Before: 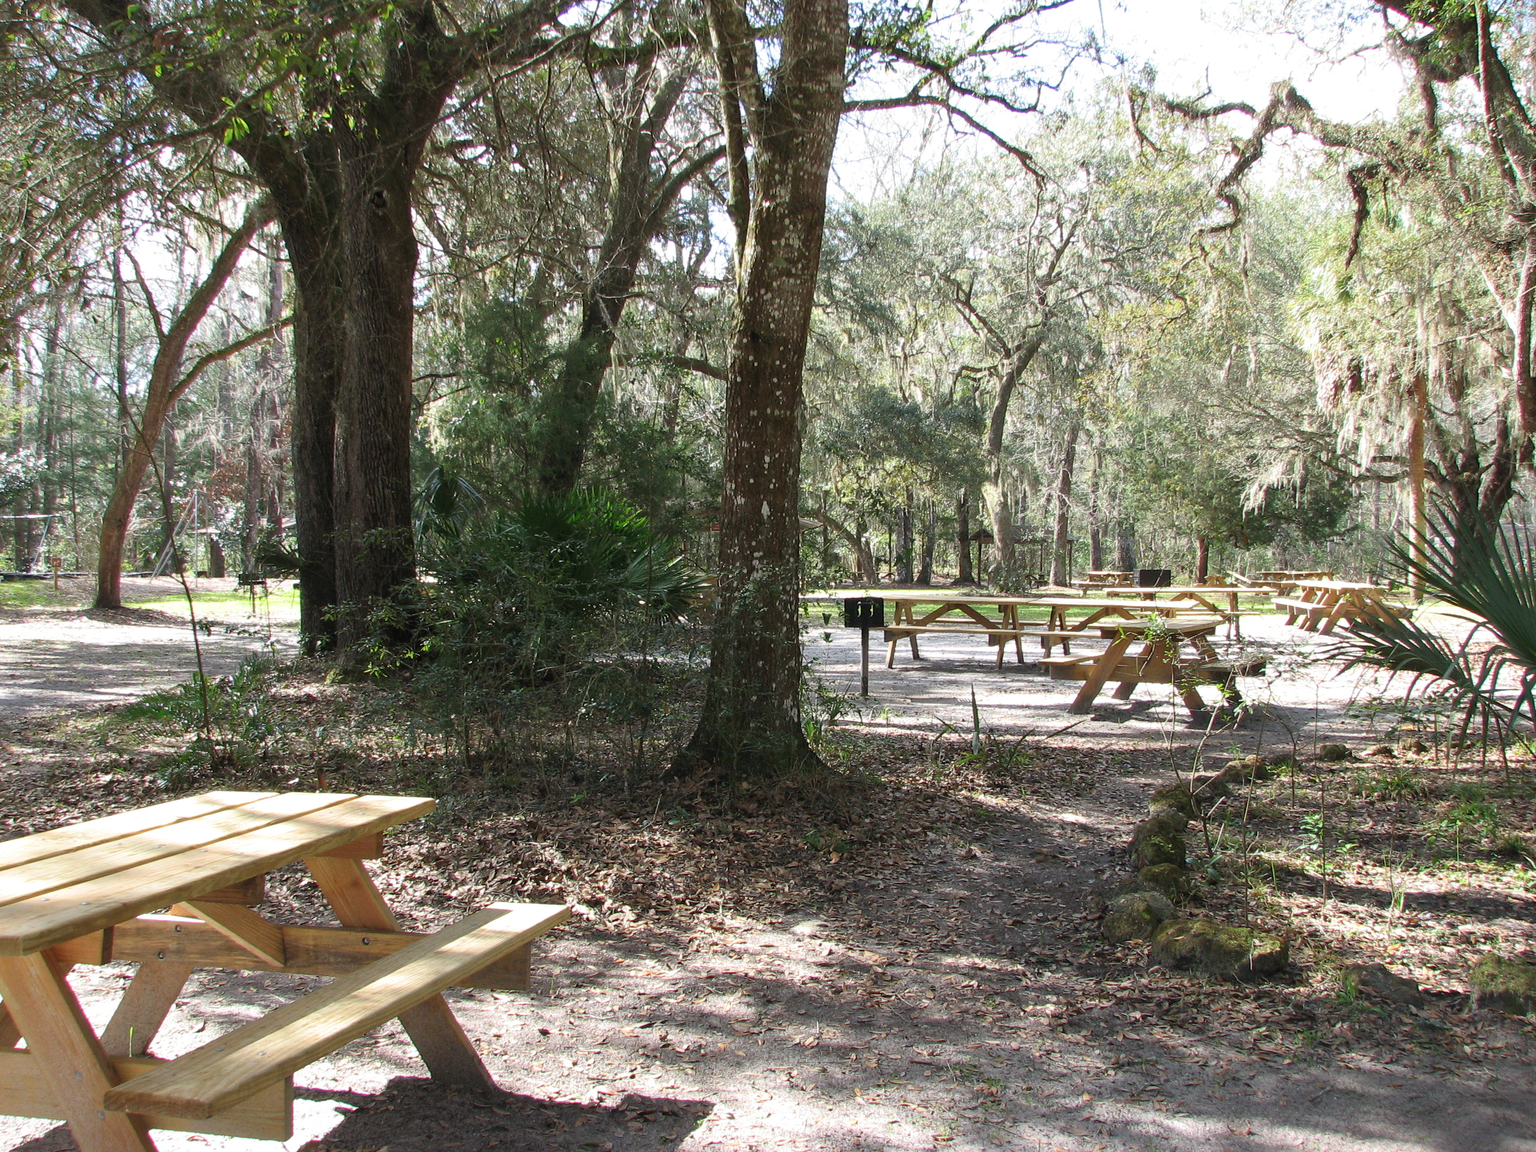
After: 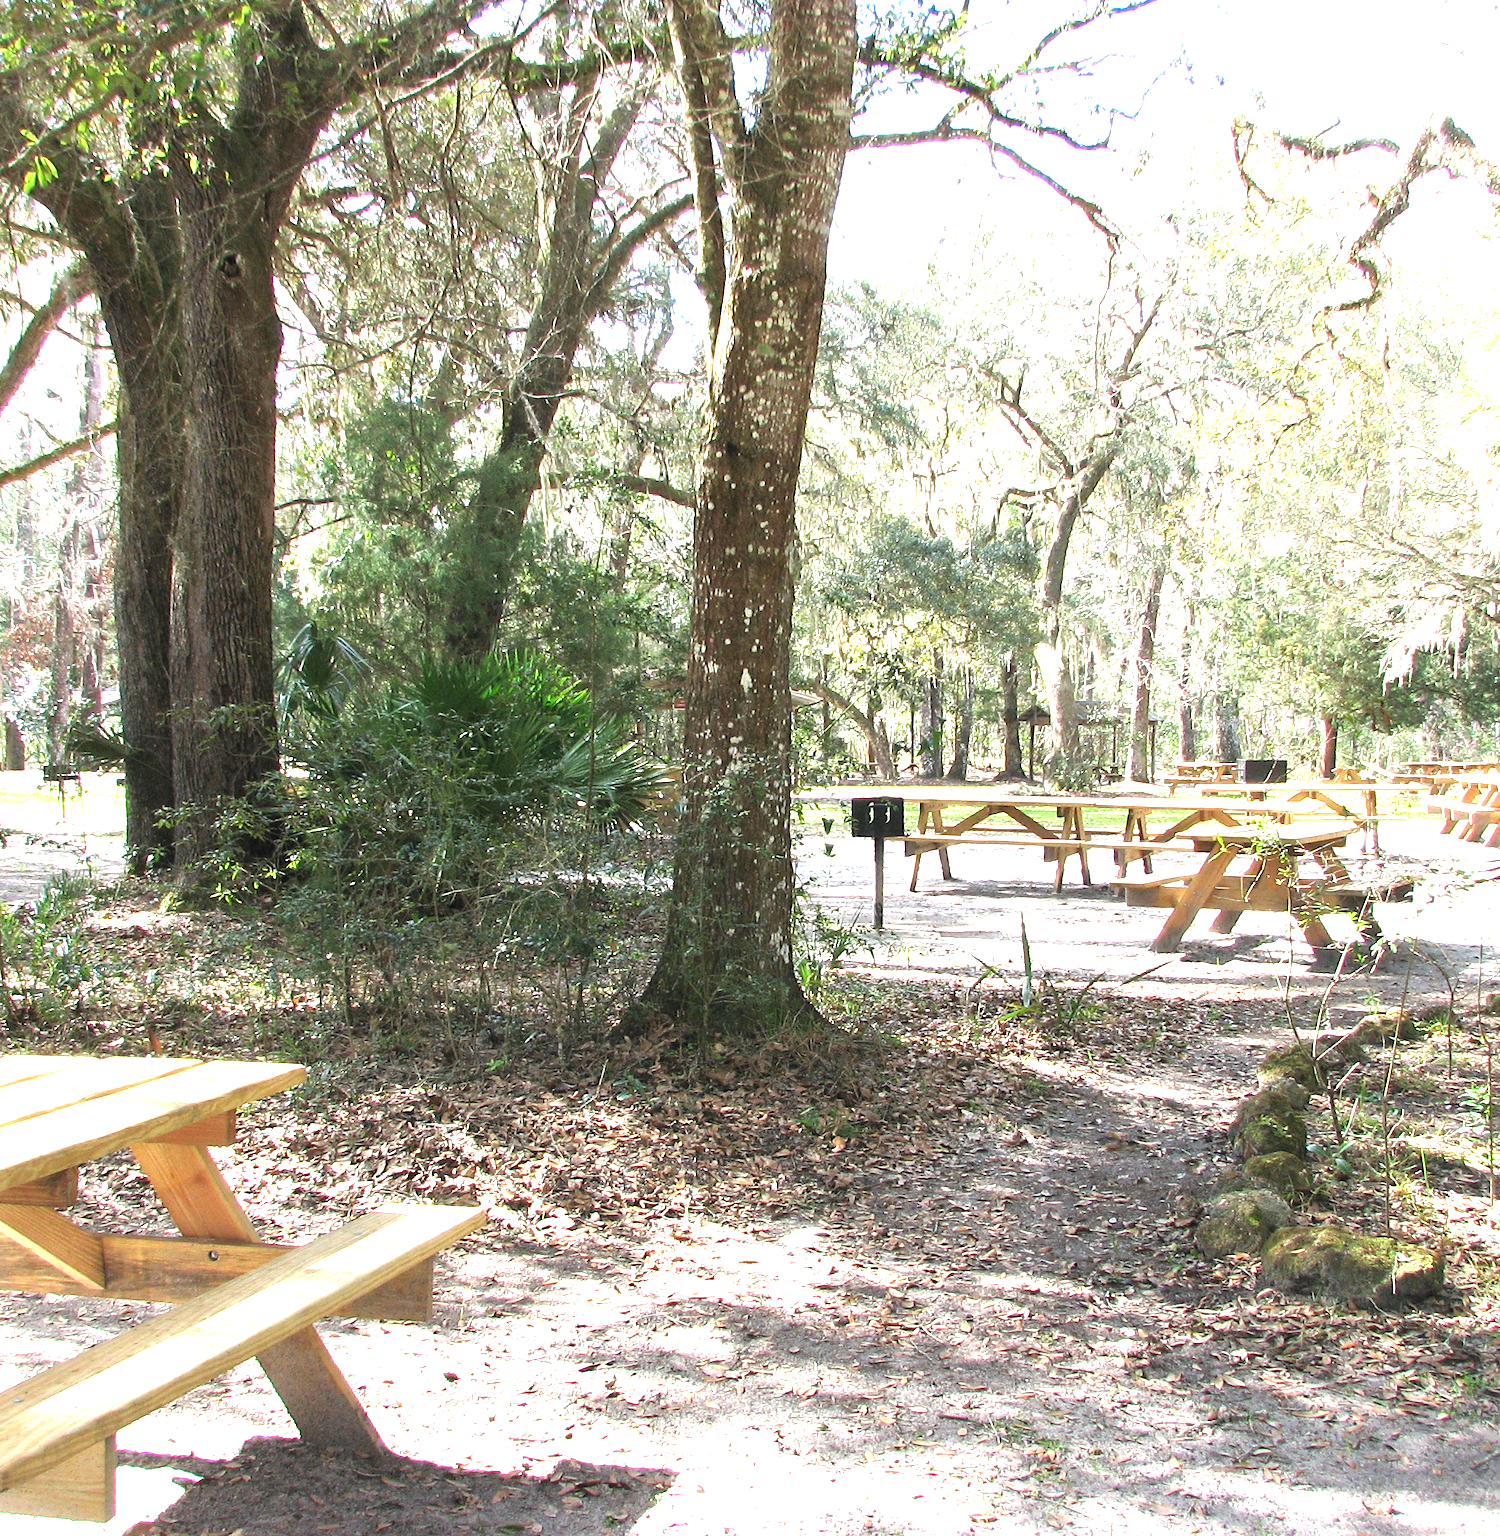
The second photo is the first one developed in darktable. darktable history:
exposure: black level correction 0.001, exposure 1.646 EV, compensate exposure bias true, compensate highlight preservation false
crop: left 13.443%, right 13.31%
